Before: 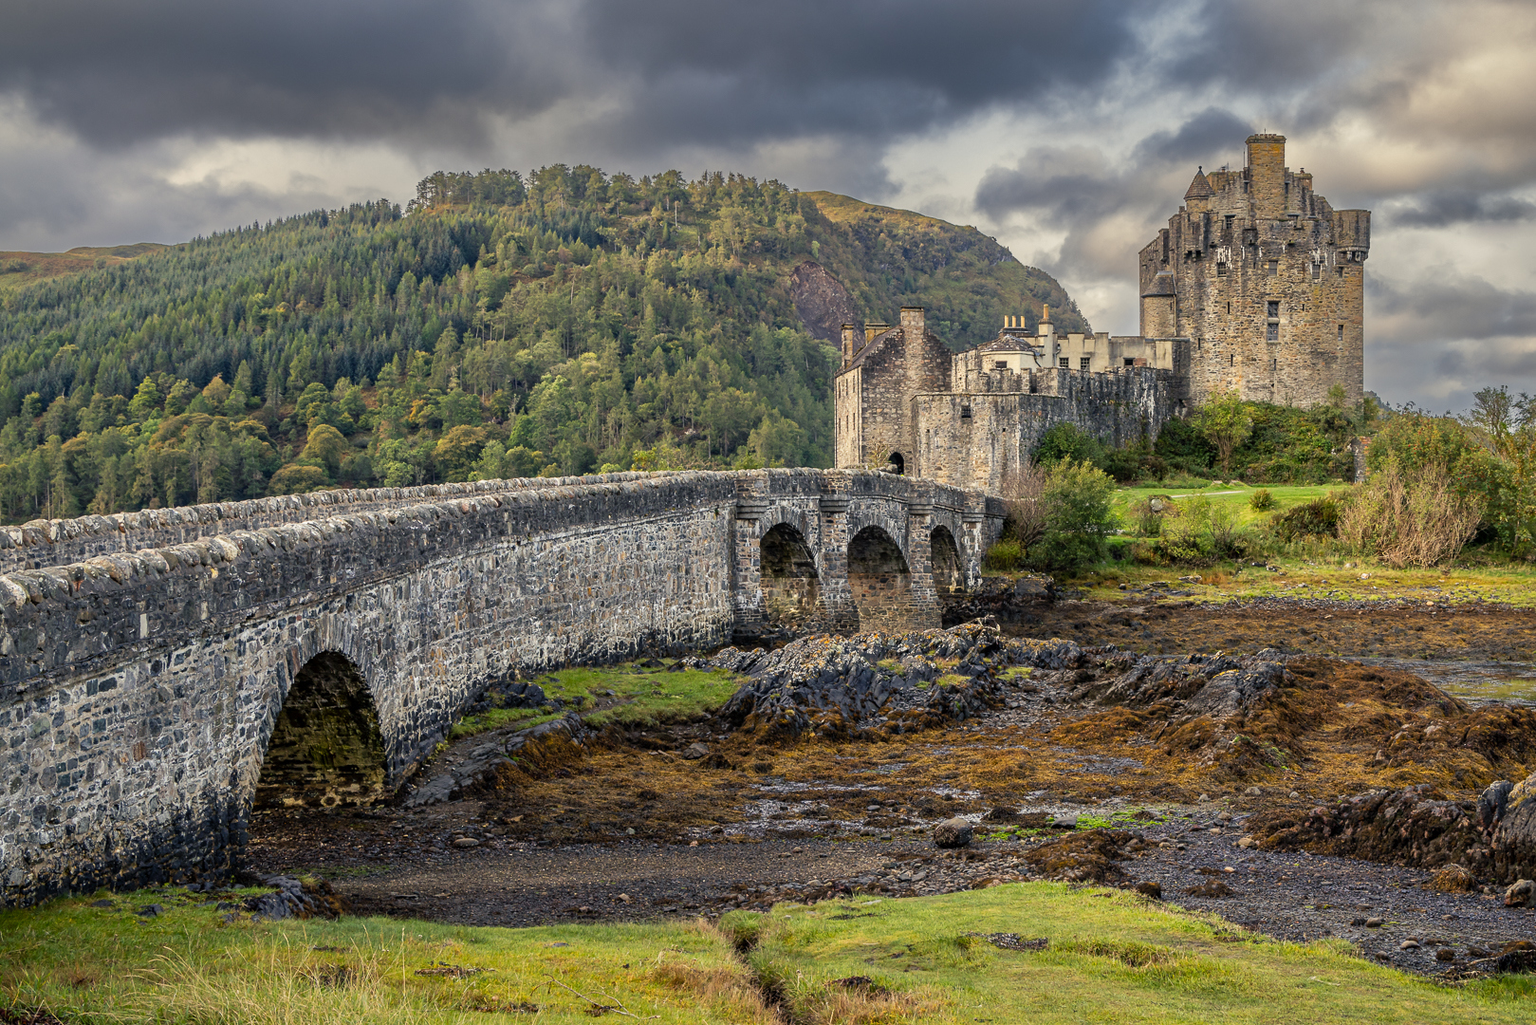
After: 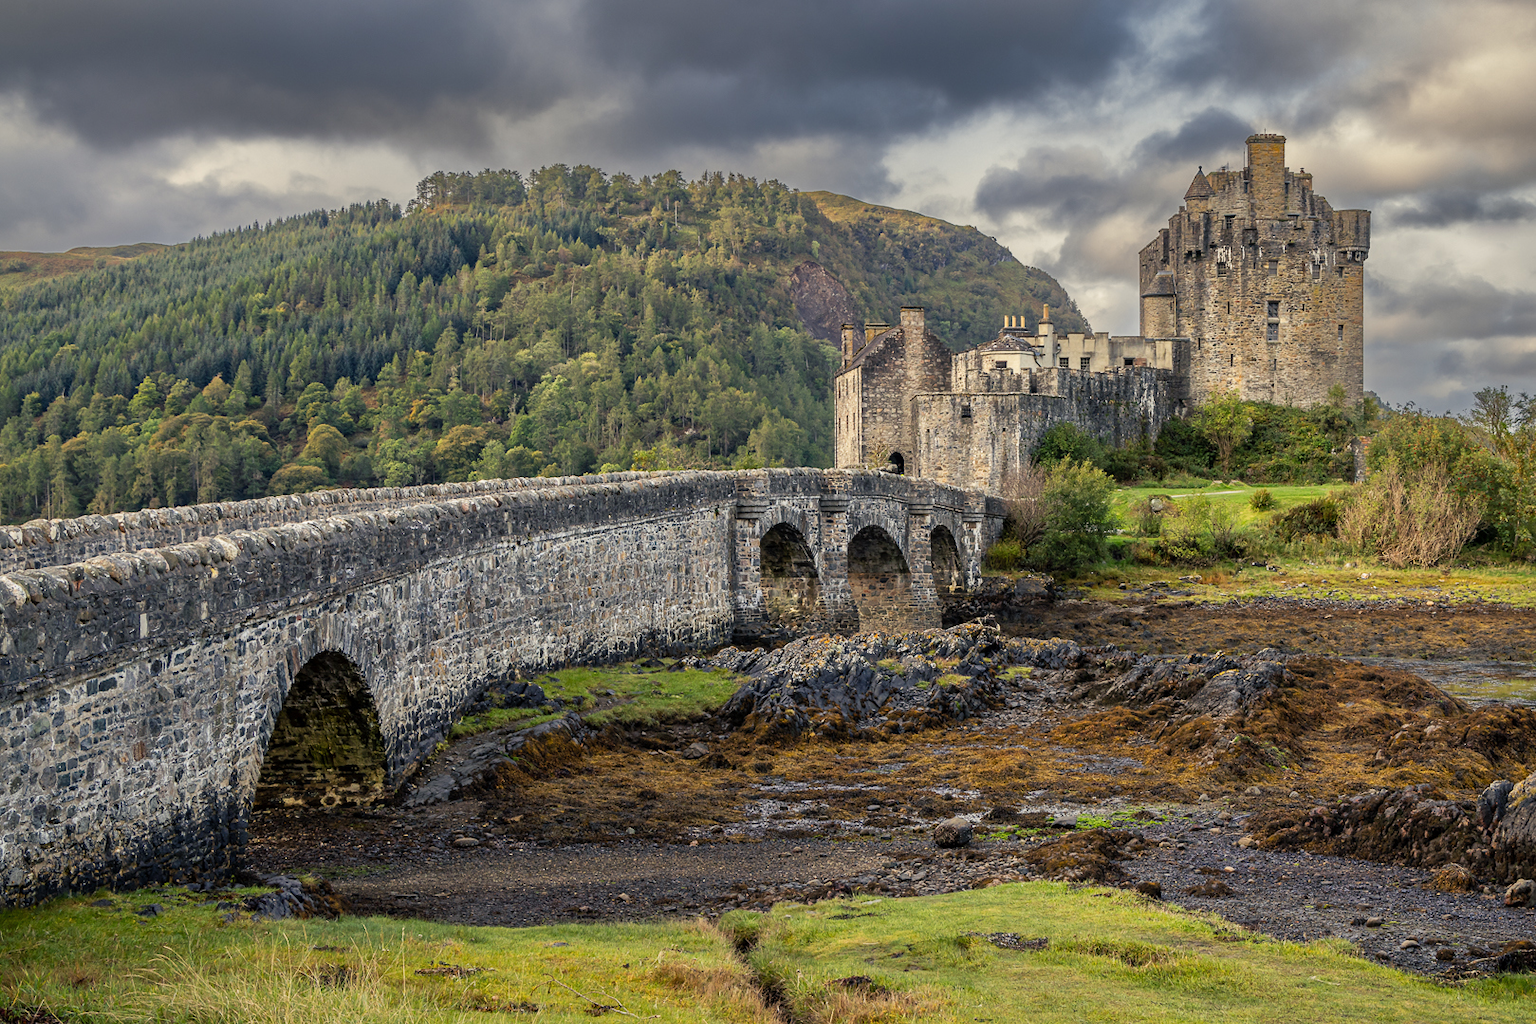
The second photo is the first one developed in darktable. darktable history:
tone equalizer: on, module defaults
color correction: saturation 0.98
